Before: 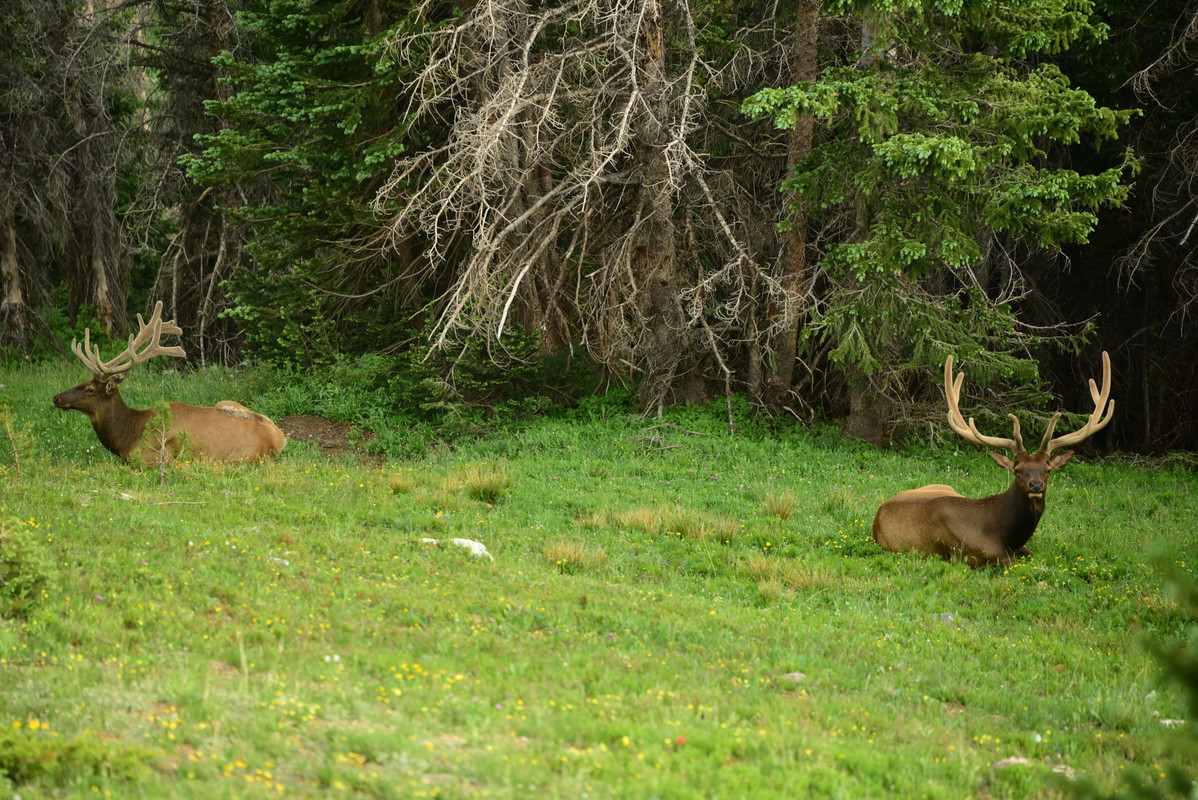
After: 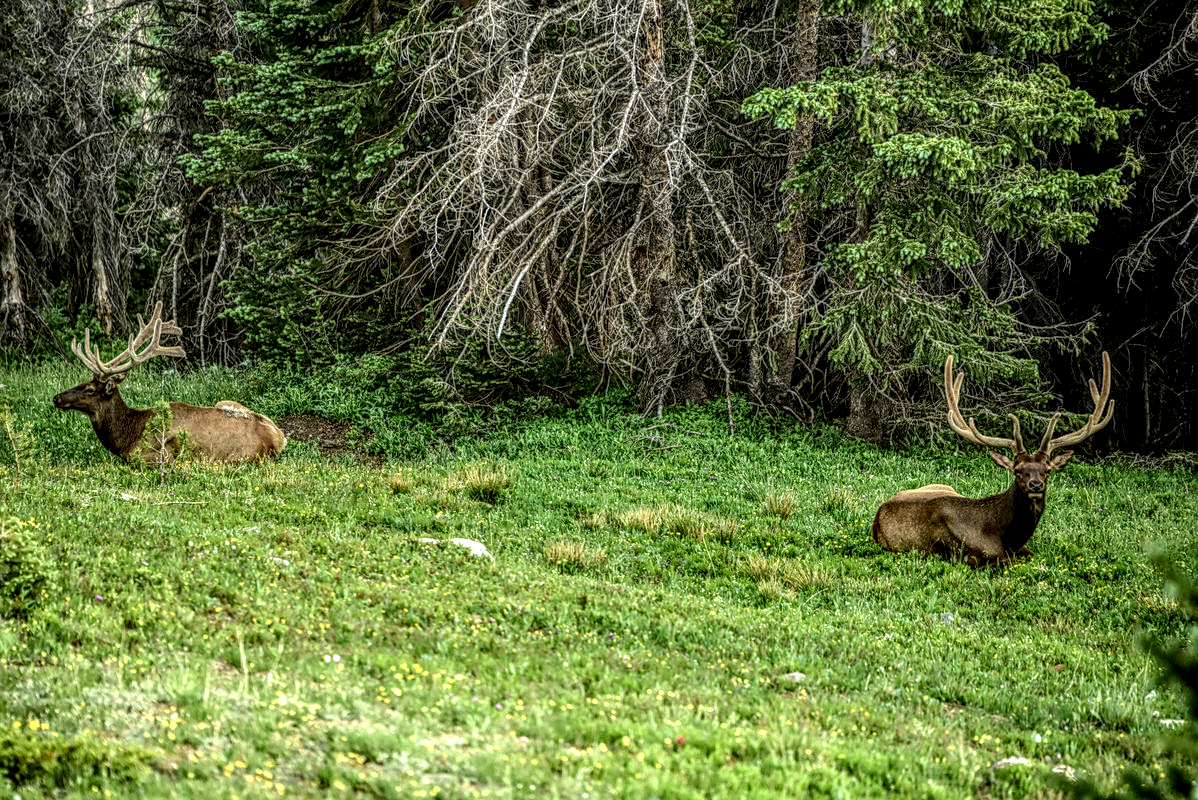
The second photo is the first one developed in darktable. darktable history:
sharpen: on, module defaults
local contrast: highlights 0%, shadows 0%, detail 300%, midtone range 0.3
white balance: red 0.954, blue 1.079
